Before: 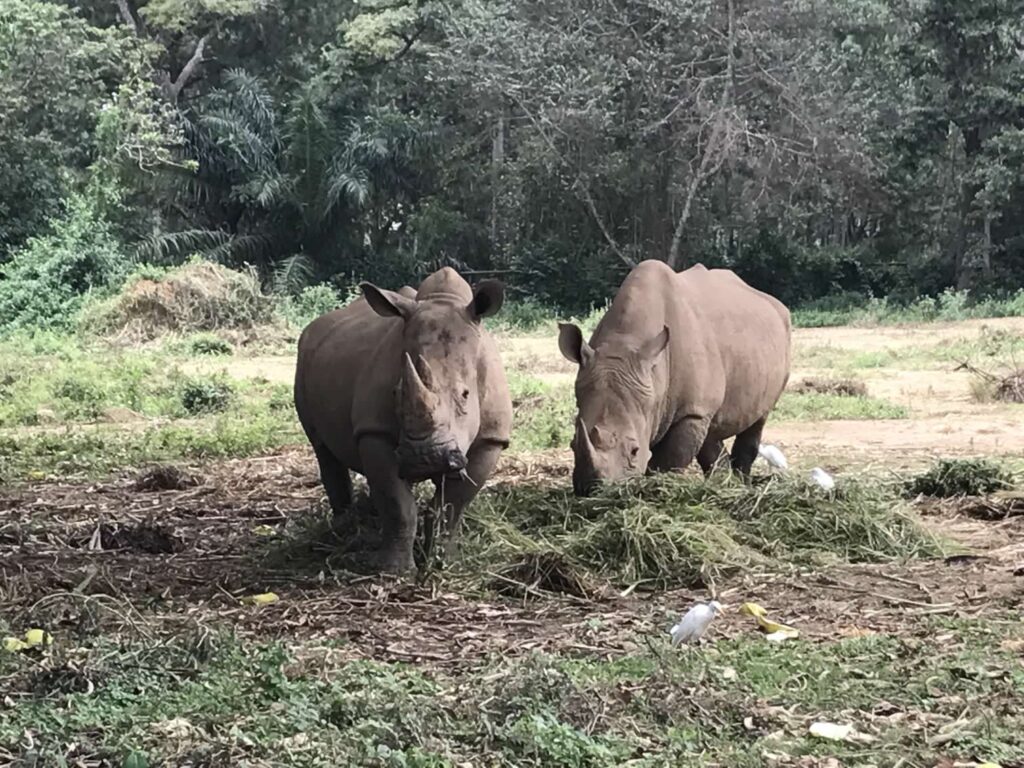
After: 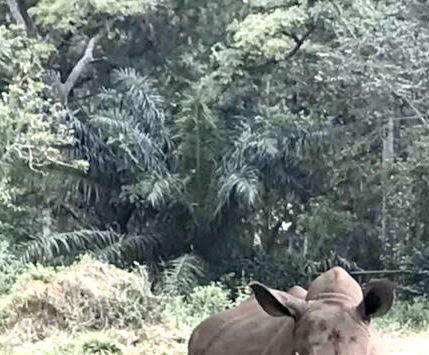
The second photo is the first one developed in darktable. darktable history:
tone curve: curves: ch0 [(0, 0) (0.07, 0.052) (0.23, 0.254) (0.486, 0.53) (0.822, 0.825) (0.994, 0.955)]; ch1 [(0, 0) (0.226, 0.261) (0.379, 0.442) (0.469, 0.472) (0.495, 0.495) (0.514, 0.504) (0.561, 0.568) (0.59, 0.612) (1, 1)]; ch2 [(0, 0) (0.269, 0.299) (0.459, 0.441) (0.498, 0.499) (0.523, 0.52) (0.586, 0.569) (0.635, 0.617) (0.659, 0.681) (0.718, 0.764) (1, 1)], color space Lab, independent channels, preserve colors none
crop and rotate: left 10.817%, top 0.062%, right 47.194%, bottom 53.626%
white balance: emerald 1
exposure: exposure 0.766 EV, compensate highlight preservation false
haze removal: compatibility mode true, adaptive false
